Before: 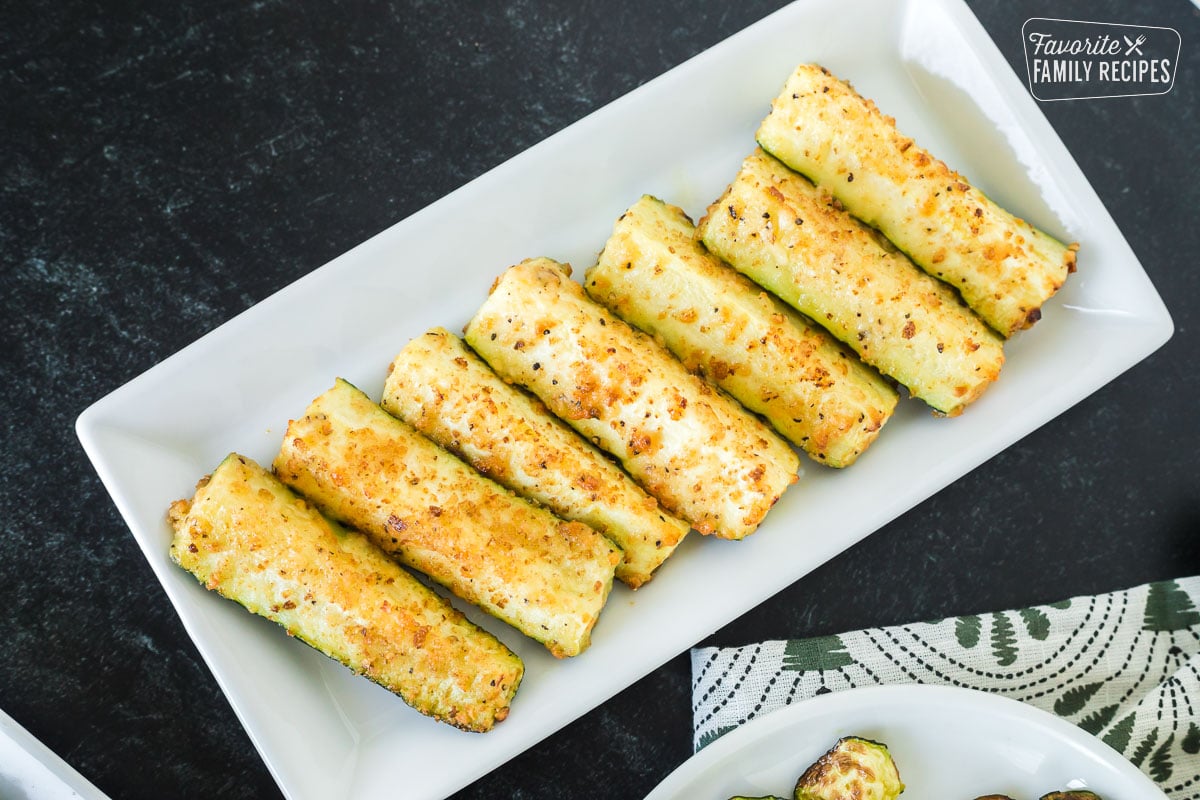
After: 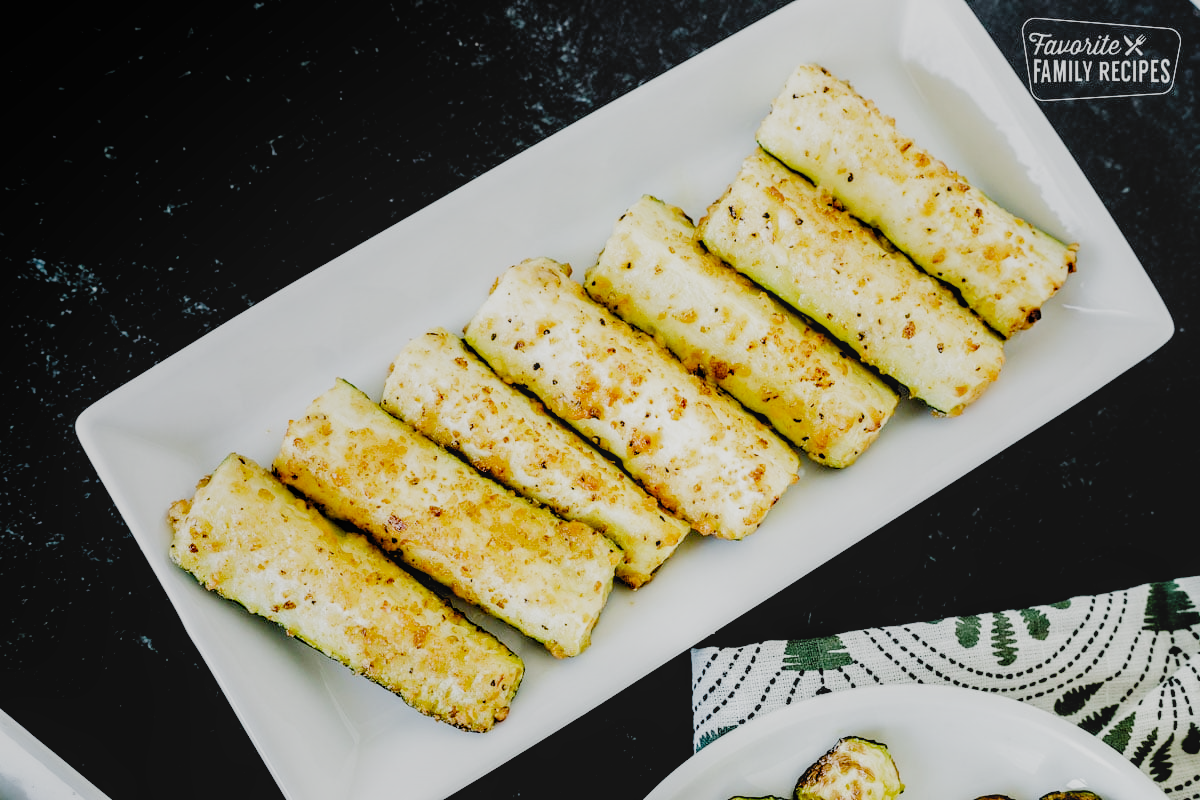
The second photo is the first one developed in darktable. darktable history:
local contrast: detail 110%
tone equalizer: -8 EV -0.417 EV, -7 EV -0.389 EV, -6 EV -0.333 EV, -5 EV -0.222 EV, -3 EV 0.222 EV, -2 EV 0.333 EV, -1 EV 0.389 EV, +0 EV 0.417 EV, edges refinement/feathering 500, mask exposure compensation -1.57 EV, preserve details no
filmic rgb: black relative exposure -2.85 EV, white relative exposure 4.56 EV, hardness 1.77, contrast 1.25, preserve chrominance no, color science v5 (2021)
